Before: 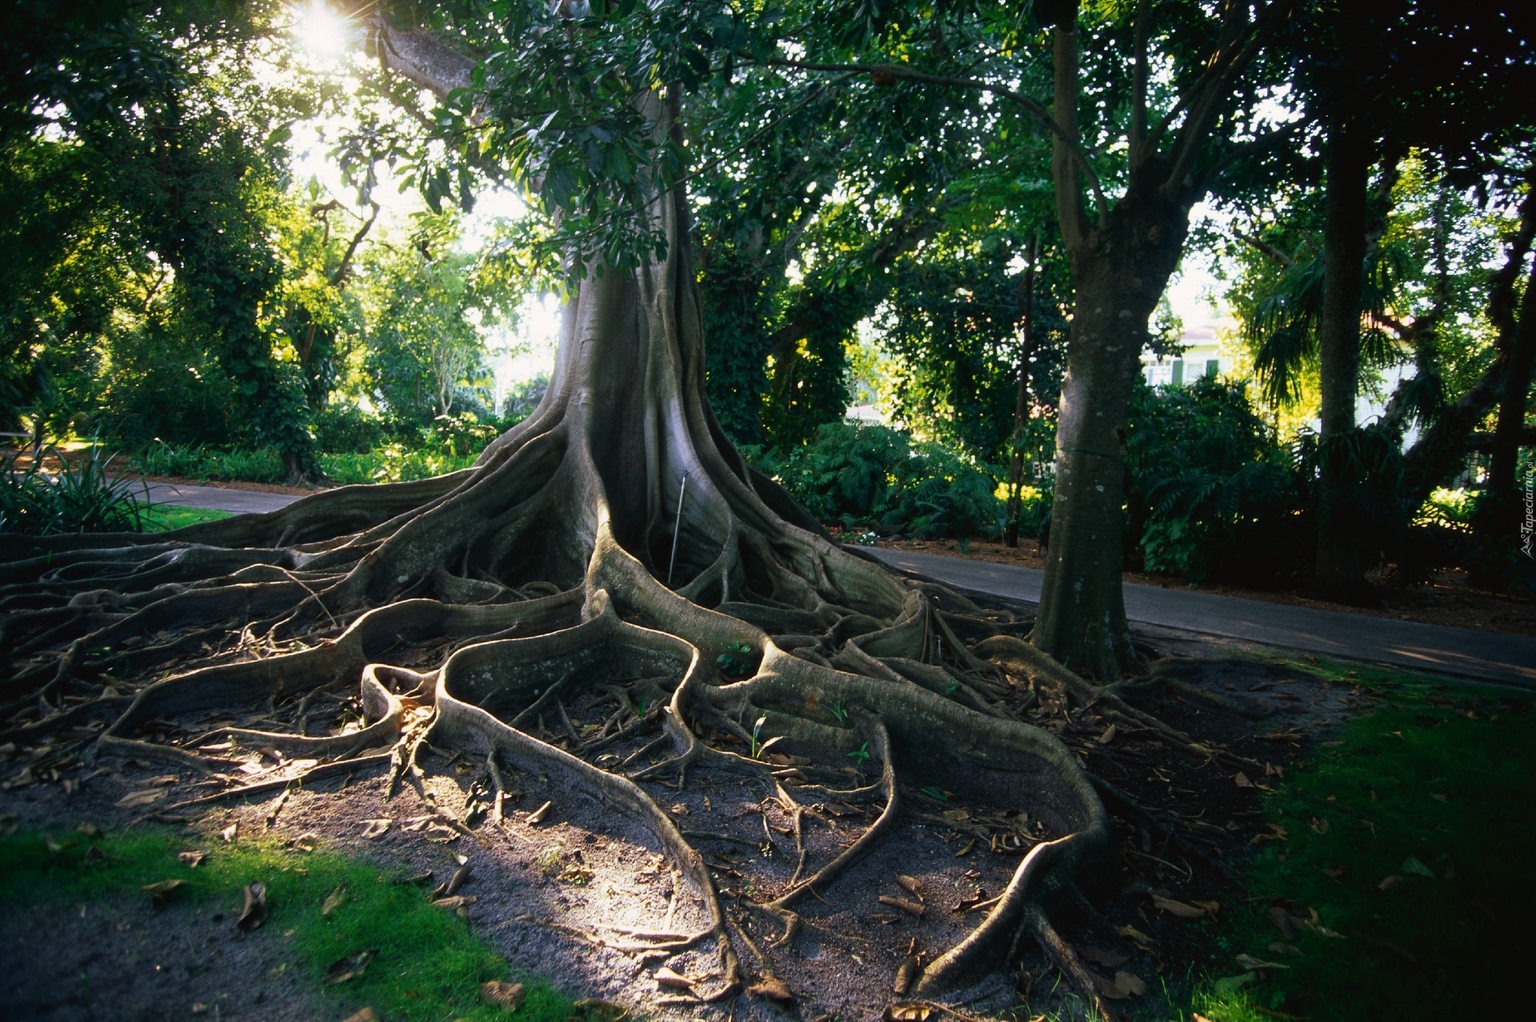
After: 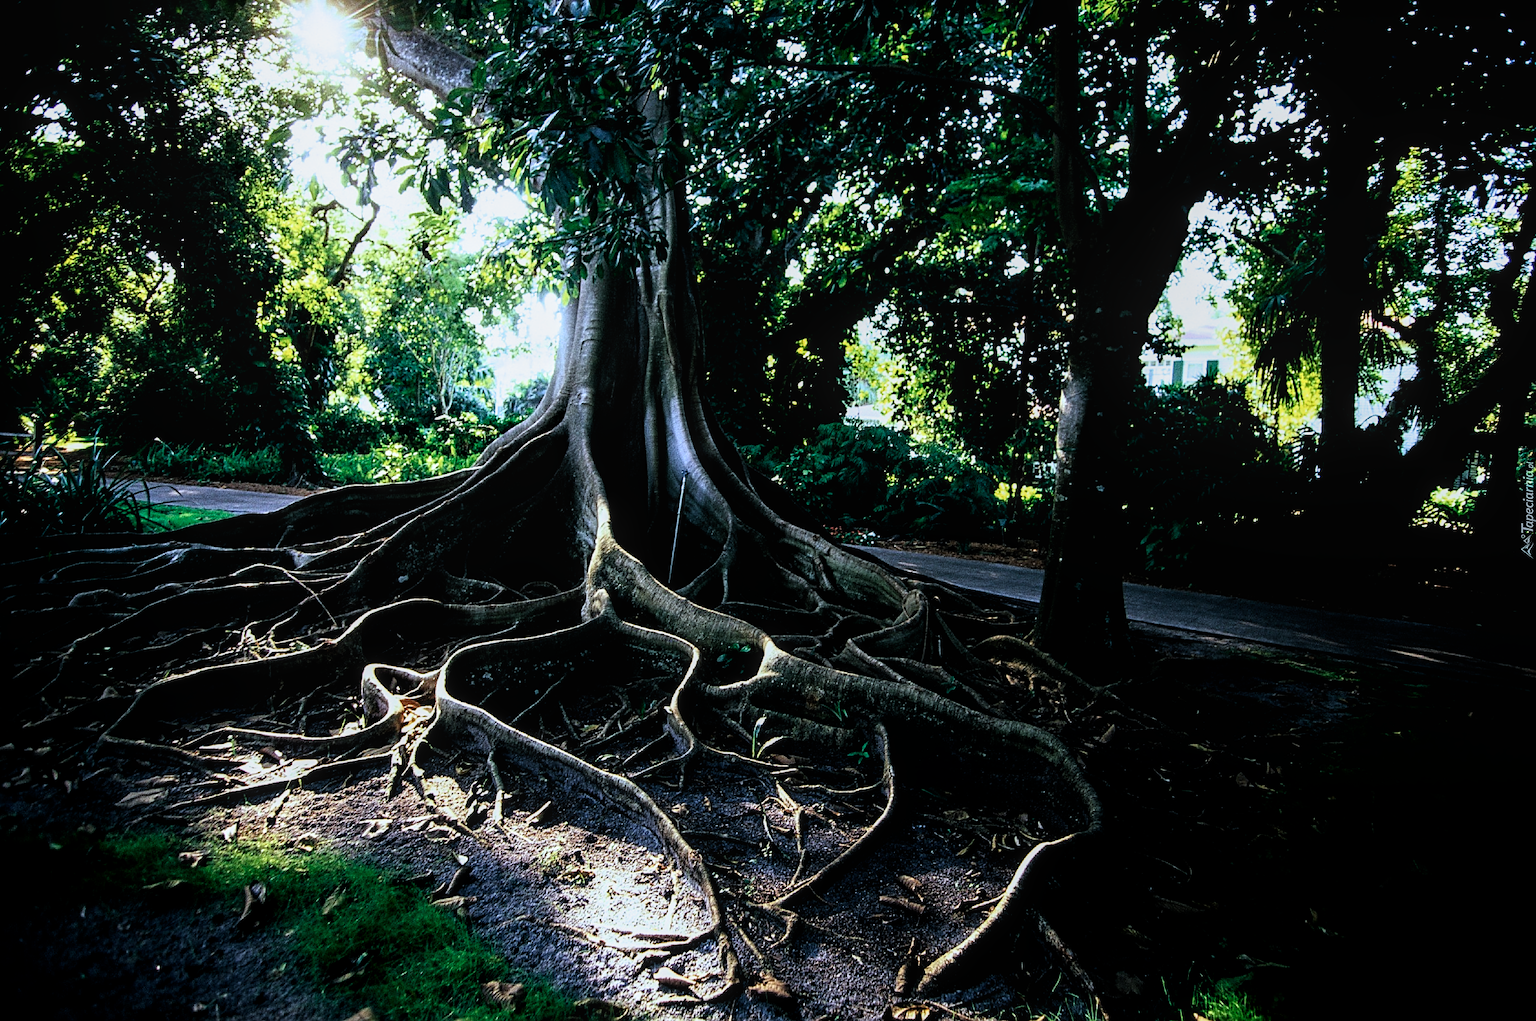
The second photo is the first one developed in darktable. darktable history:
sharpen: on, module defaults
filmic rgb: black relative exposure -3.64 EV, white relative exposure 2.44 EV, hardness 3.29, iterations of high-quality reconstruction 0
color calibration: gray › normalize channels true, illuminant Planckian (black body), x 0.378, y 0.375, temperature 4057.79 K, gamut compression 0.017
local contrast: on, module defaults
contrast brightness saturation: contrast 0.151, brightness -0.007, saturation 0.099
